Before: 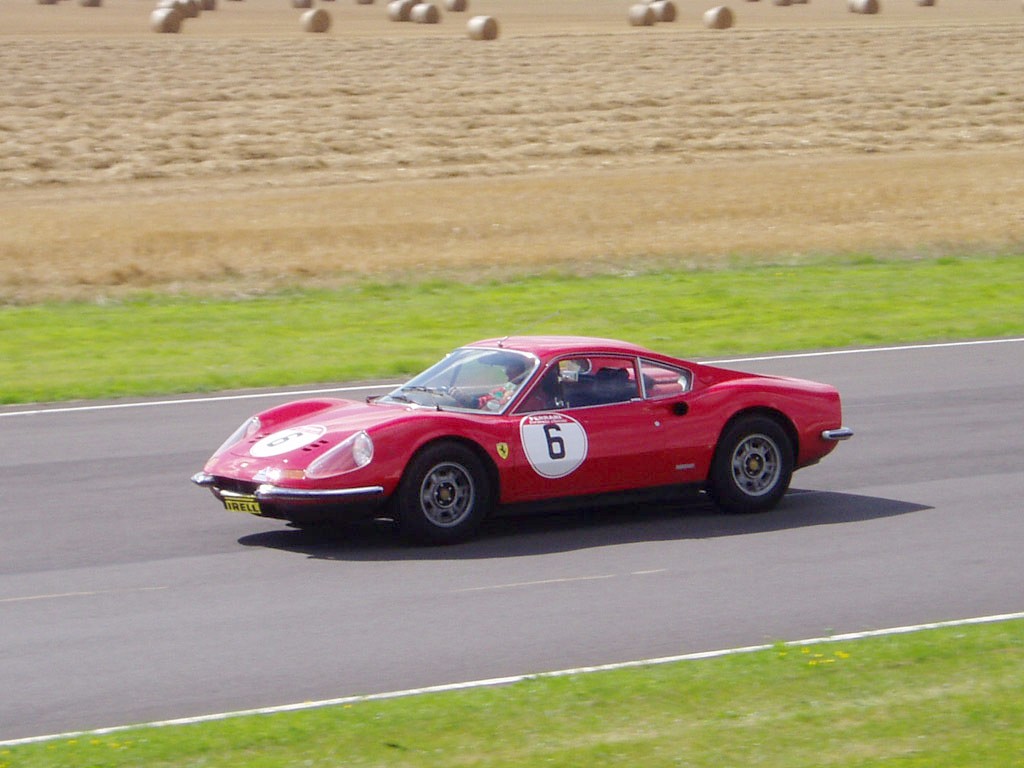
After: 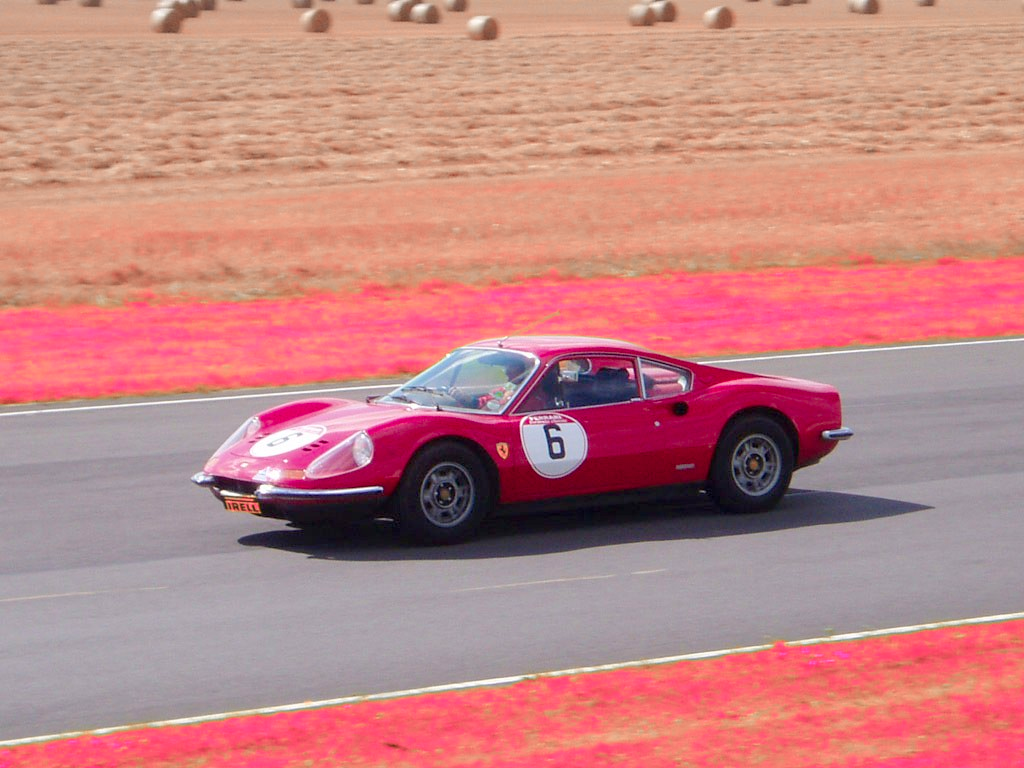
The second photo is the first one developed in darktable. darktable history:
color balance rgb: perceptual saturation grading › global saturation 20%, global vibrance 20%
color zones: curves: ch2 [(0, 0.488) (0.143, 0.417) (0.286, 0.212) (0.429, 0.179) (0.571, 0.154) (0.714, 0.415) (0.857, 0.495) (1, 0.488)]
rgb curve: mode RGB, independent channels
